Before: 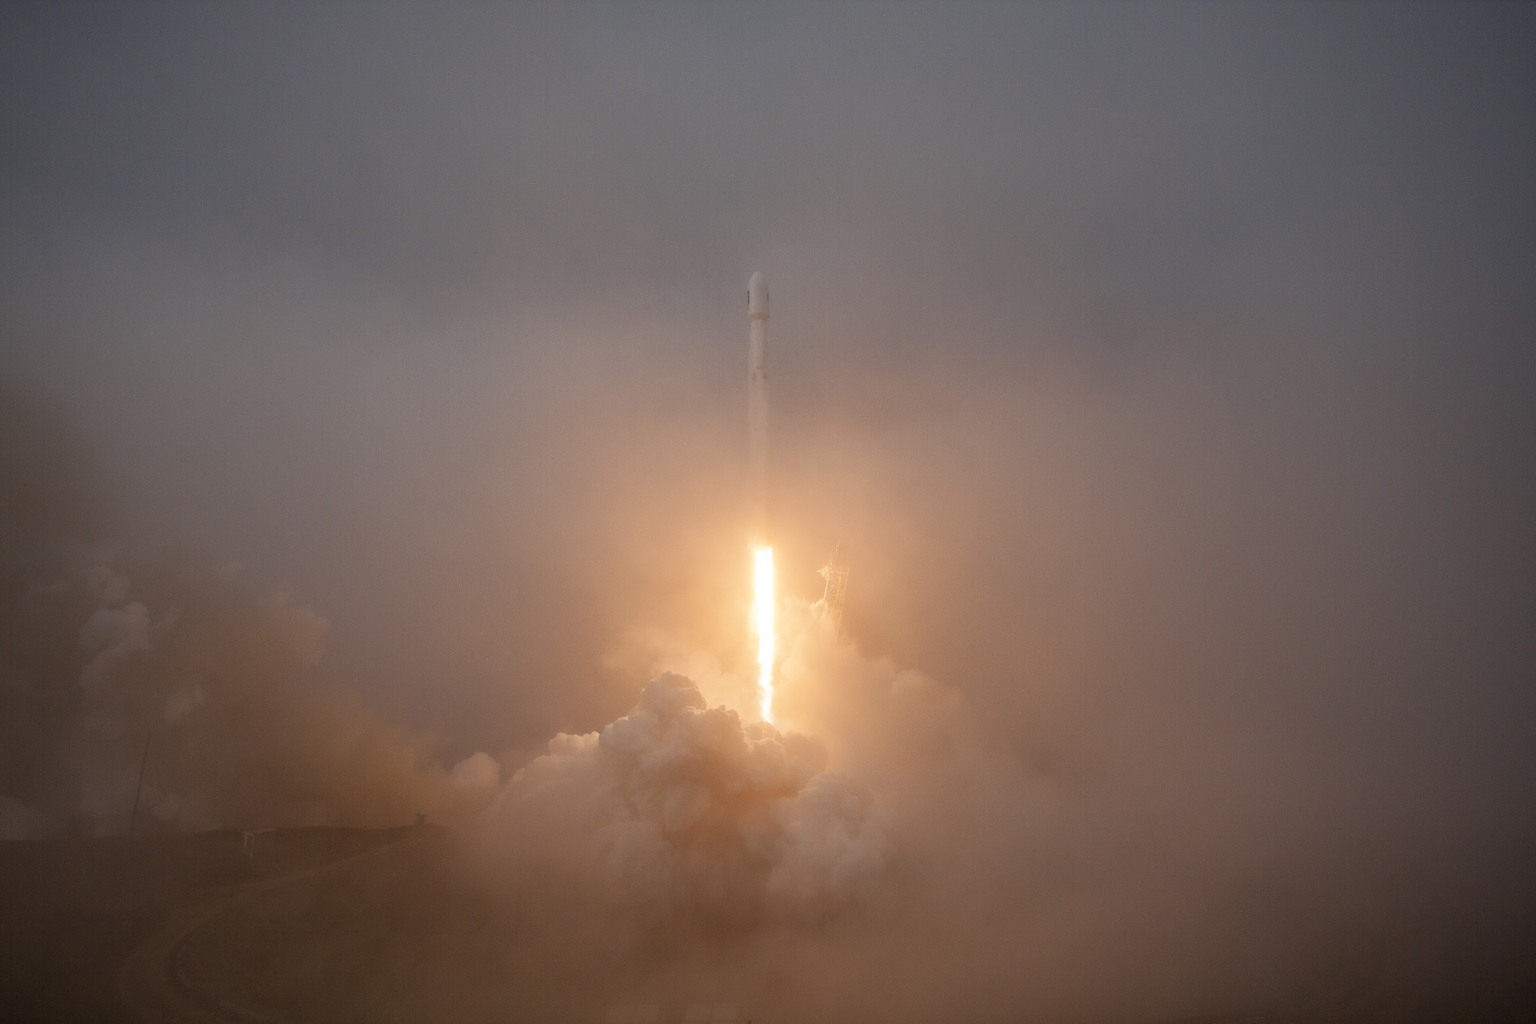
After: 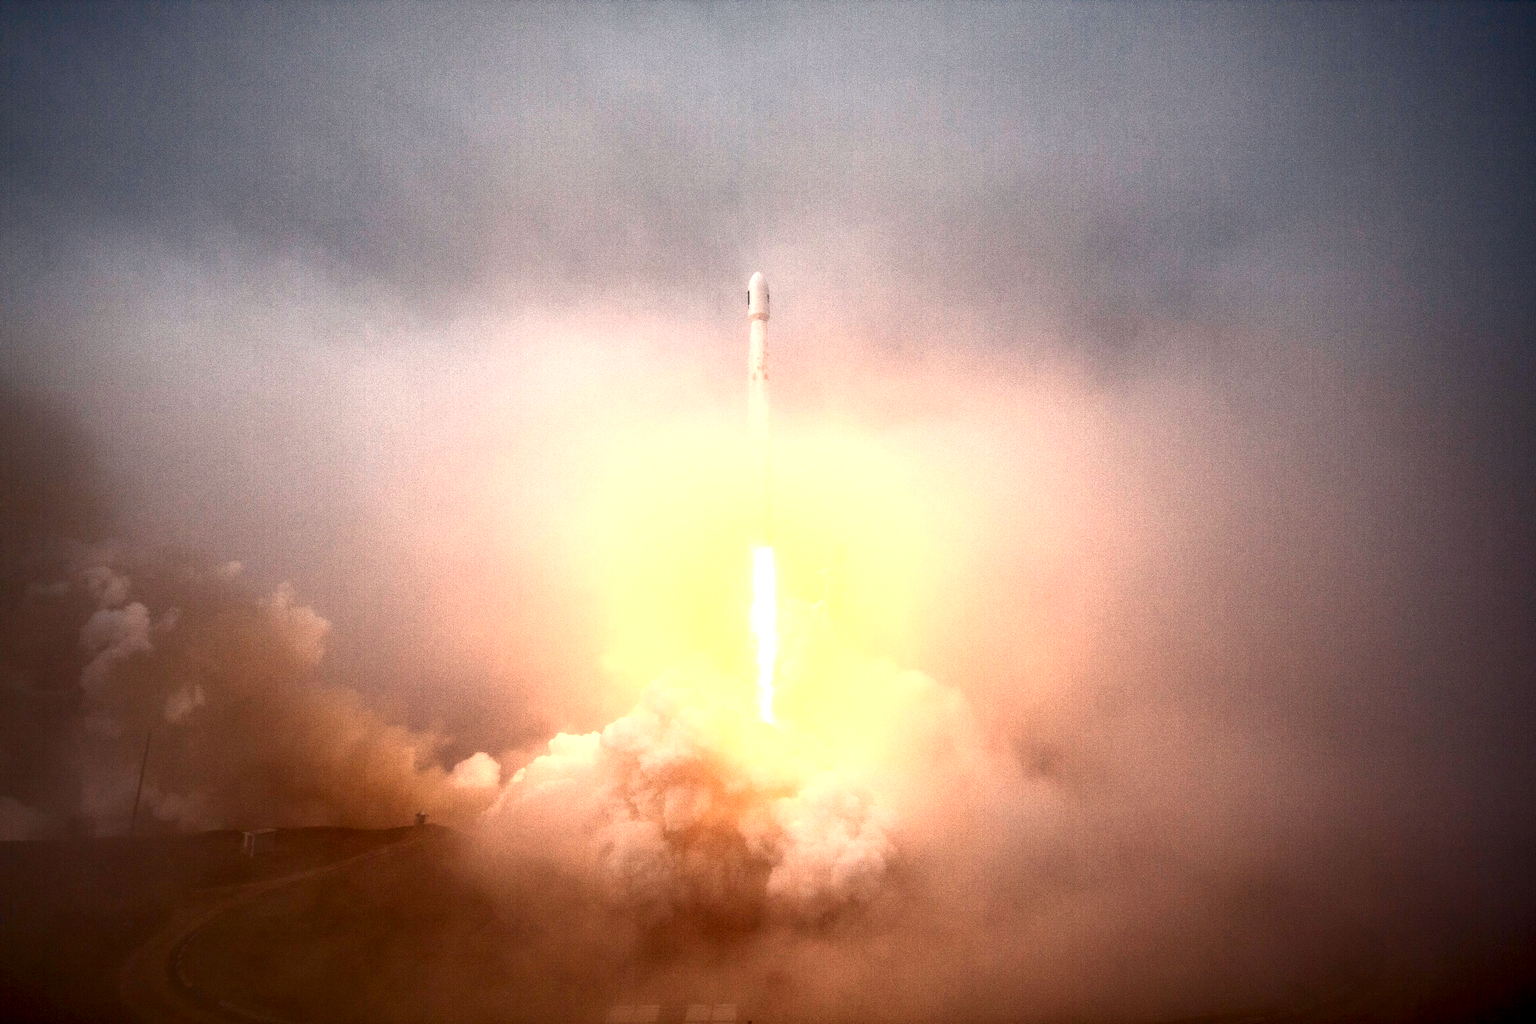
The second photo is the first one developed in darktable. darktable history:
local contrast: highlights 81%, shadows 57%, detail 175%, midtone range 0.608
color correction: highlights a* 0.374, highlights b* 2.68, shadows a* -1.4, shadows b* -4.04
contrast brightness saturation: contrast 0.822, brightness 0.605, saturation 0.61
